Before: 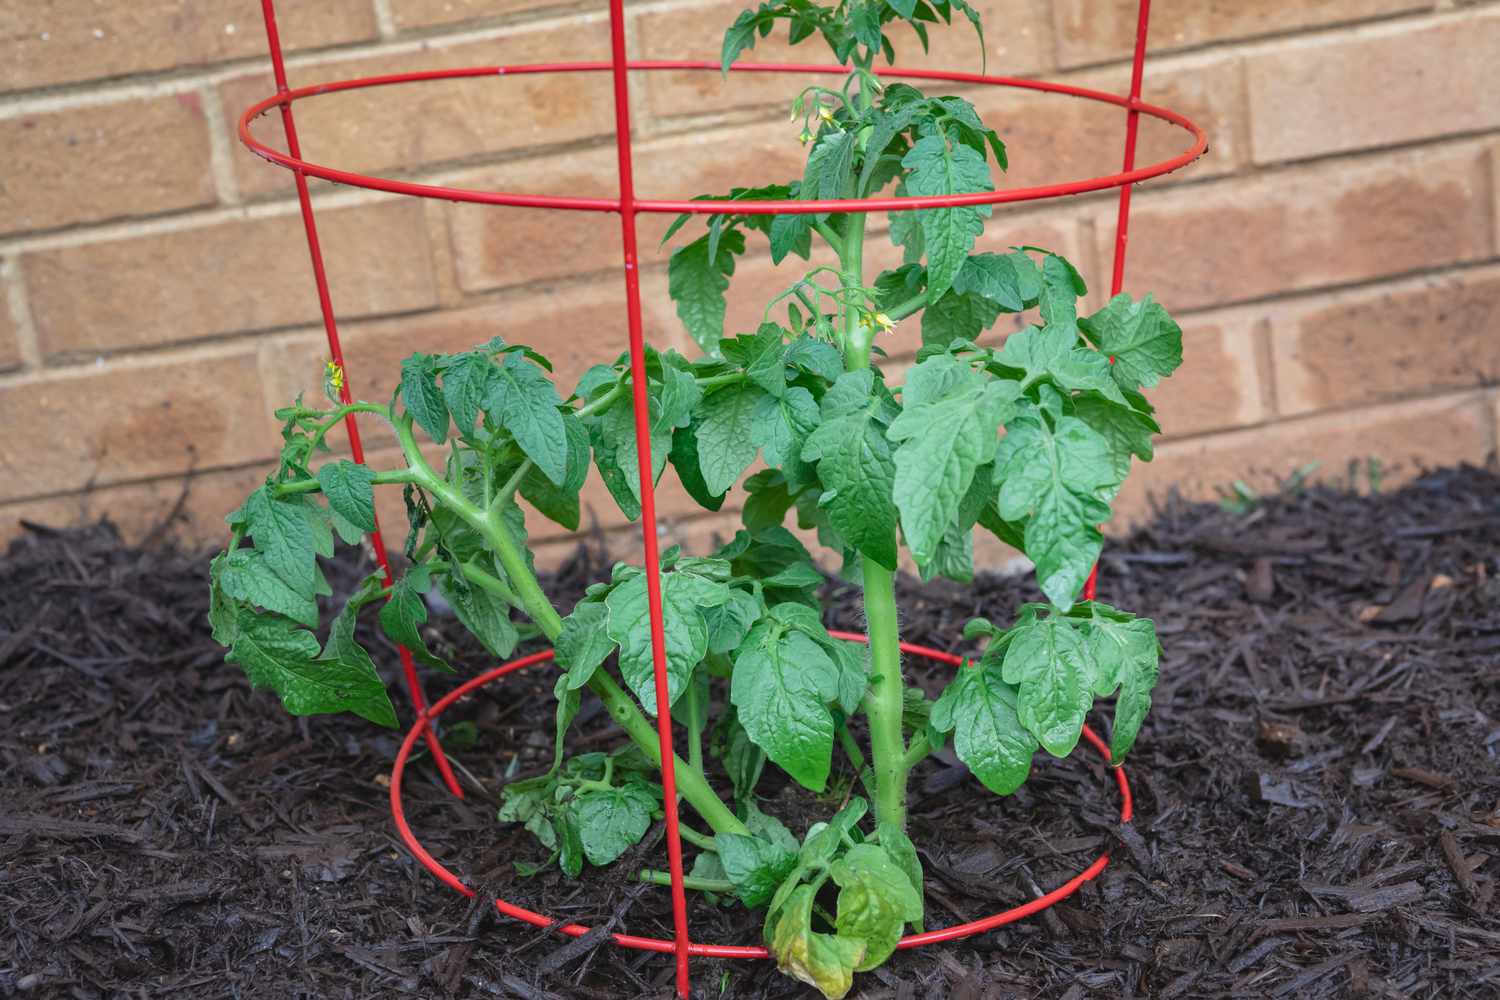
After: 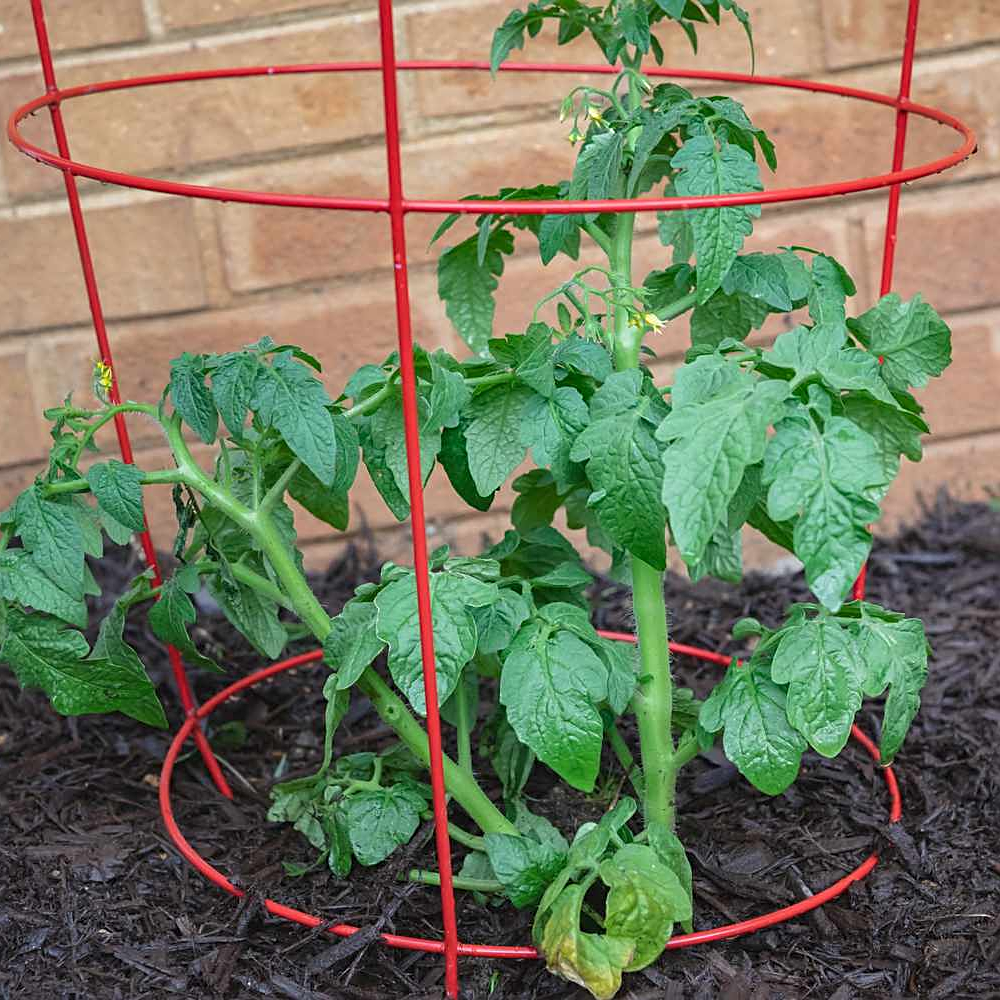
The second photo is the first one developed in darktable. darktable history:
crop and rotate: left 15.446%, right 17.836%
sharpen: on, module defaults
